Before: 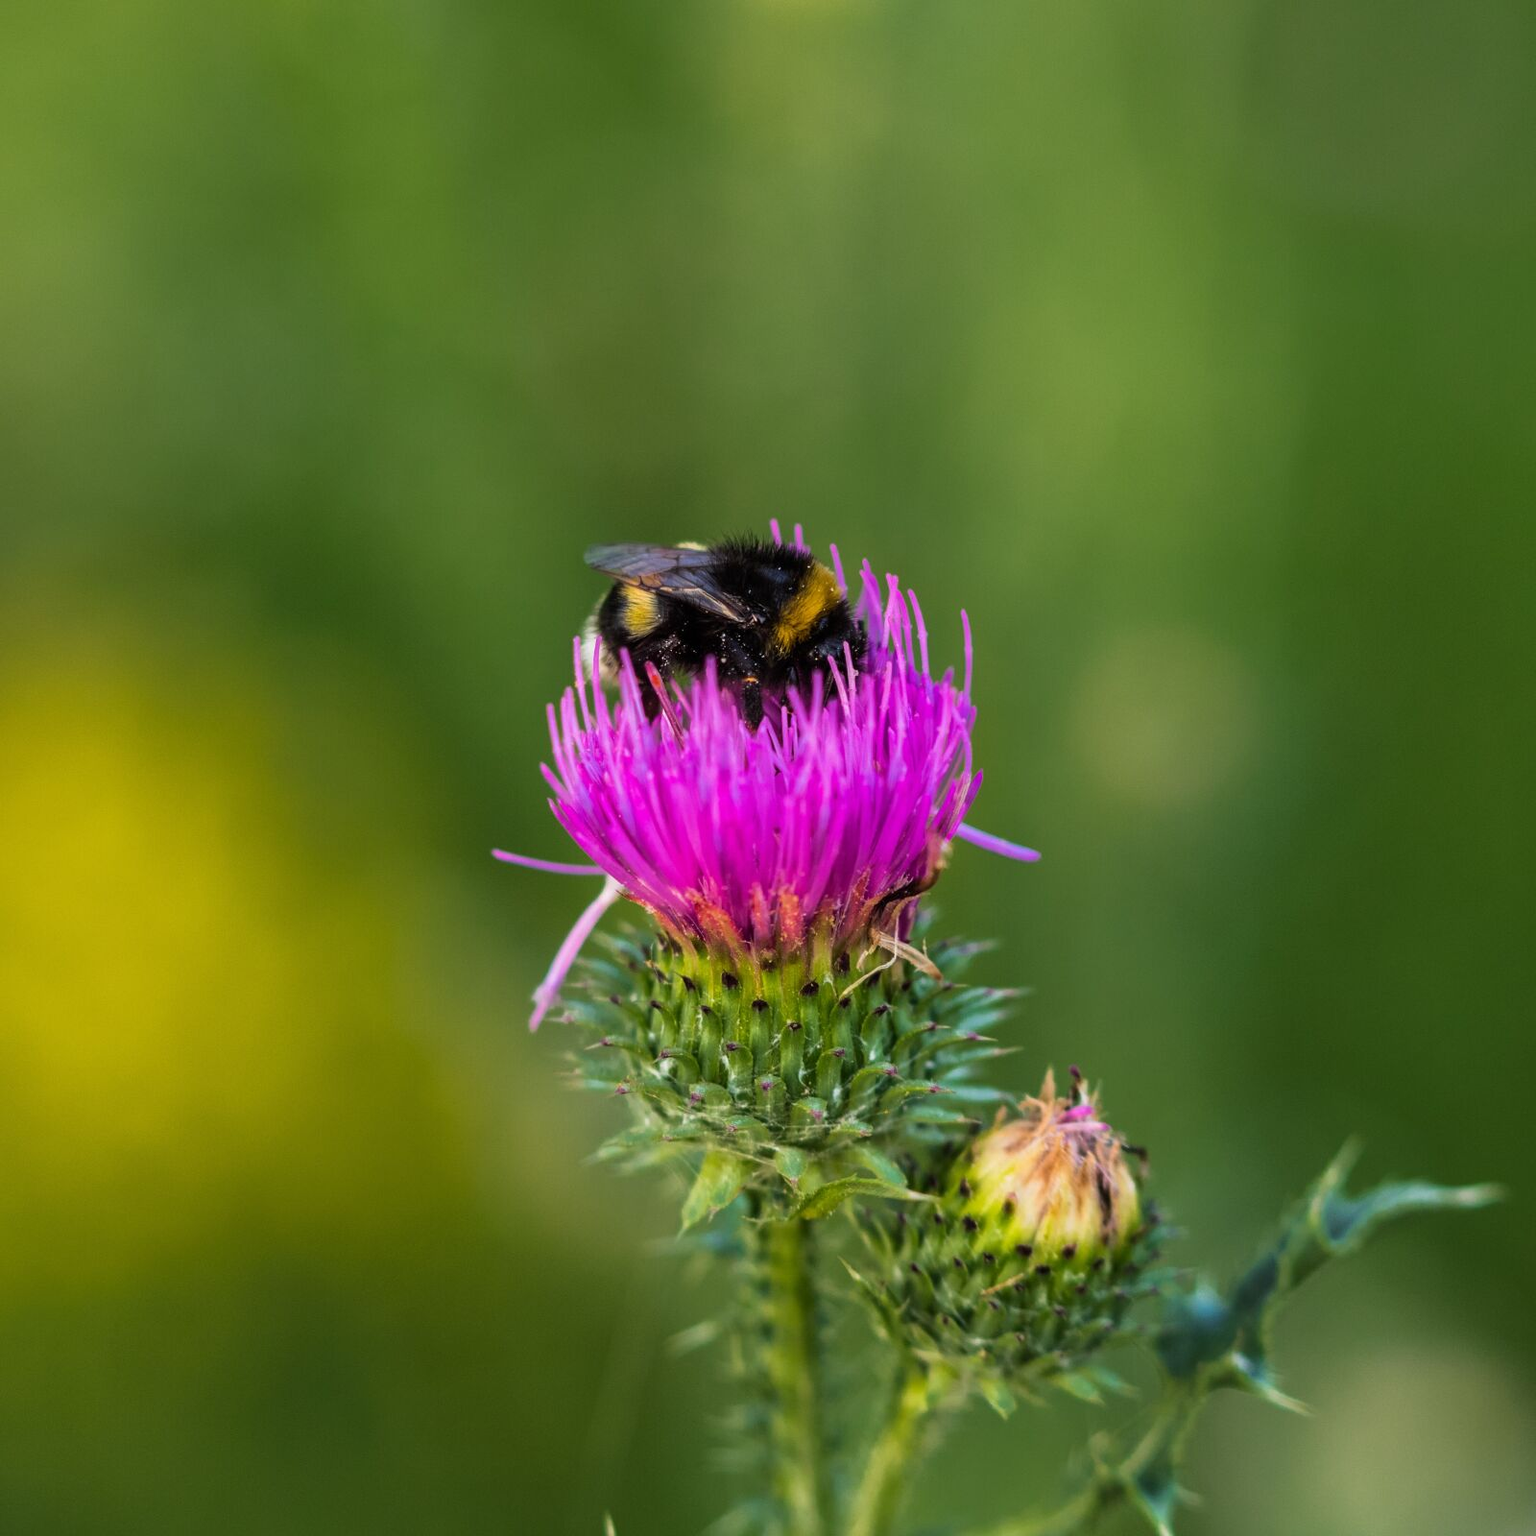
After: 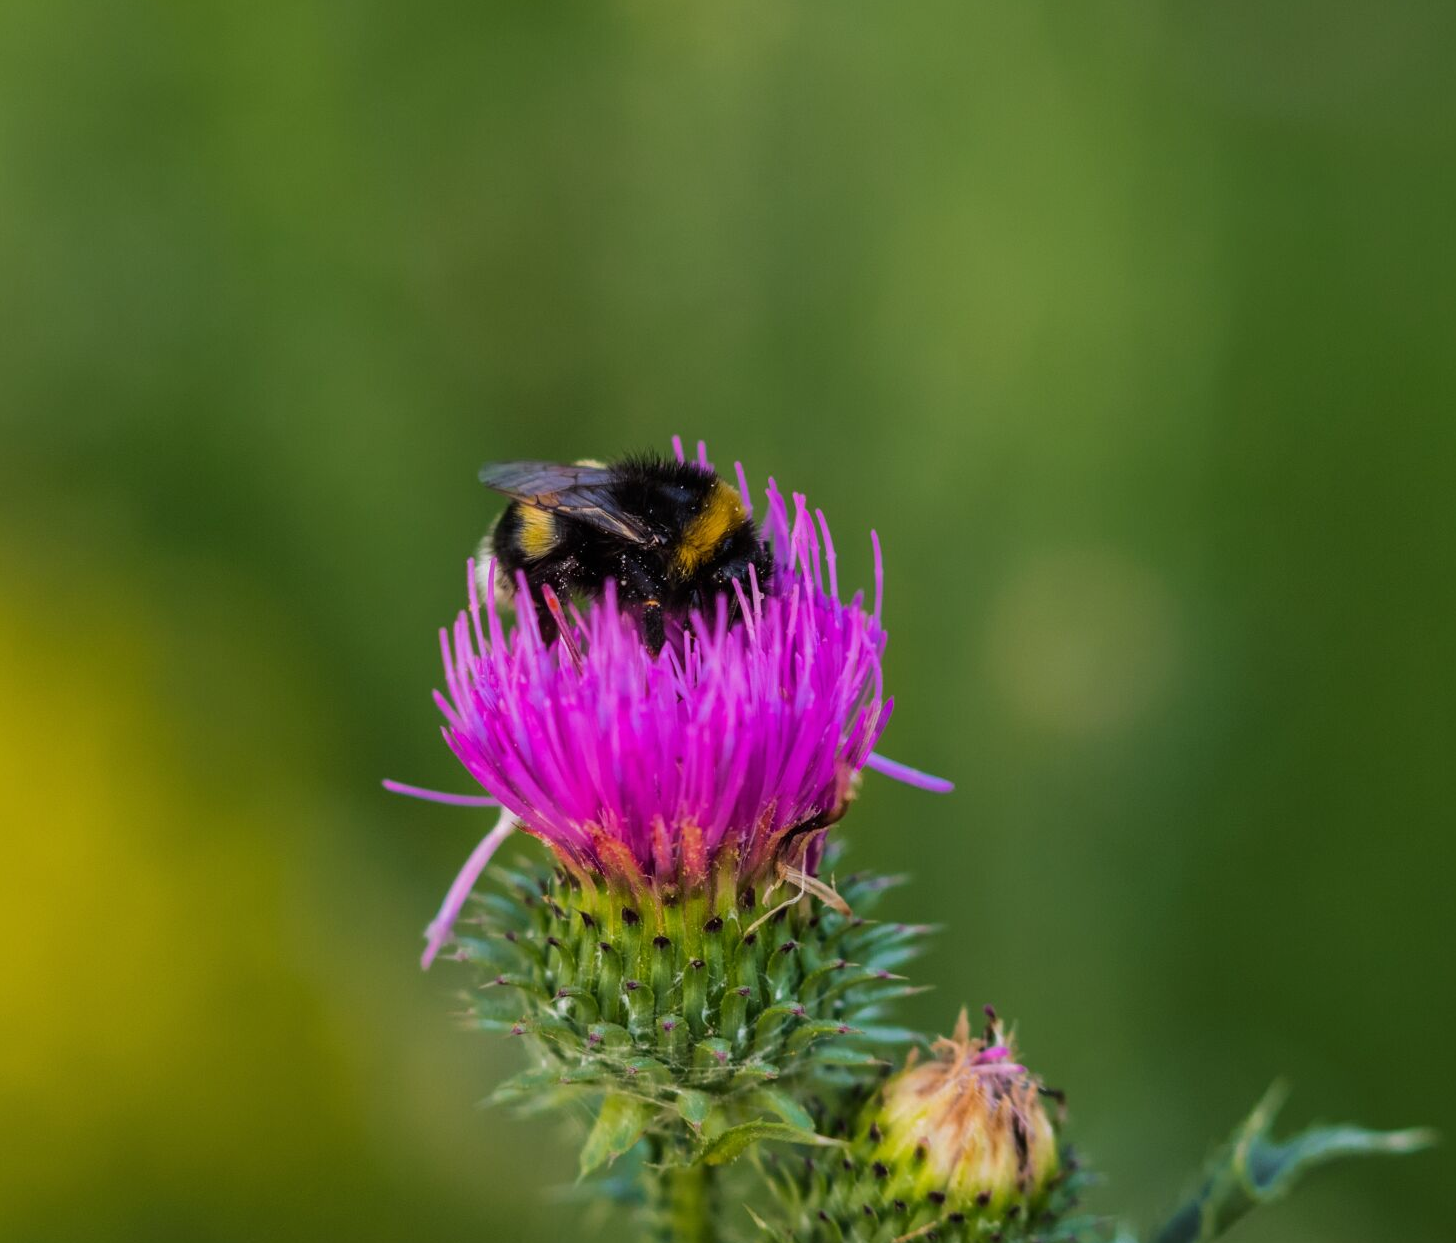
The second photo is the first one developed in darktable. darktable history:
white balance: red 1.009, blue 1.027
crop: left 8.155%, top 6.611%, bottom 15.385%
rgb curve: curves: ch0 [(0, 0) (0.175, 0.154) (0.785, 0.663) (1, 1)]
